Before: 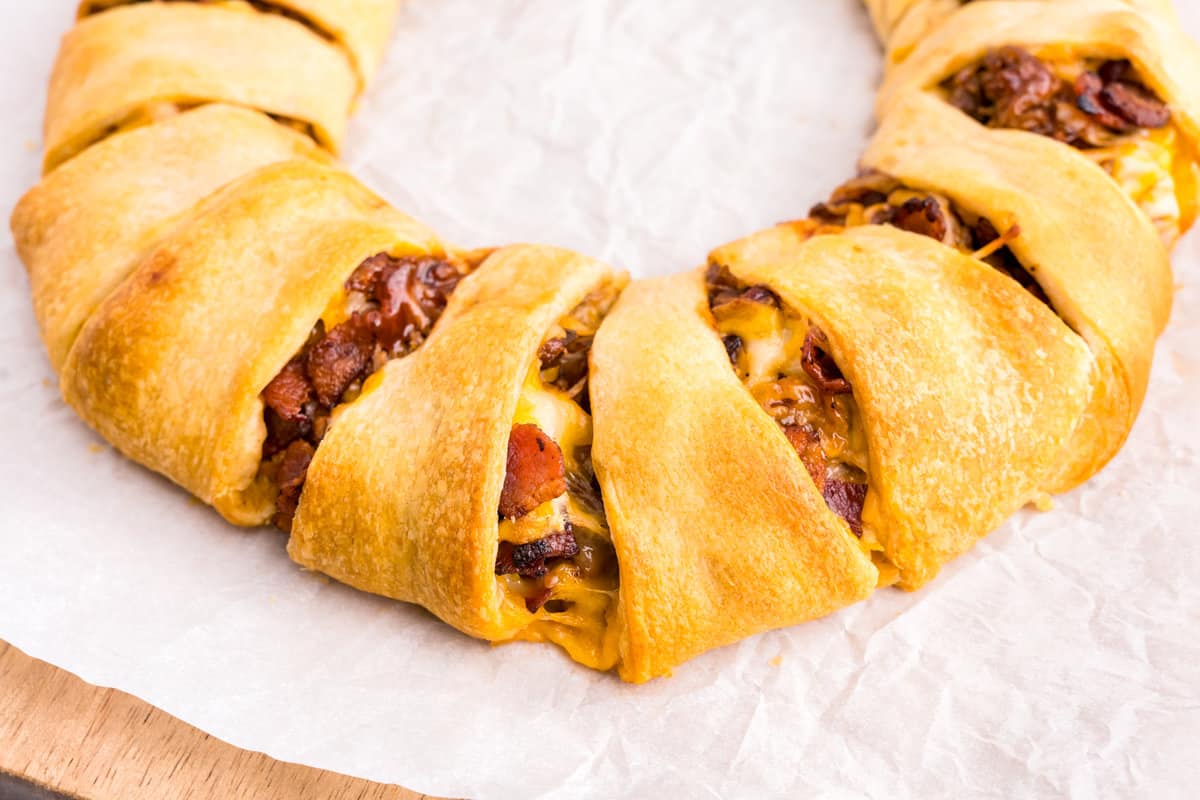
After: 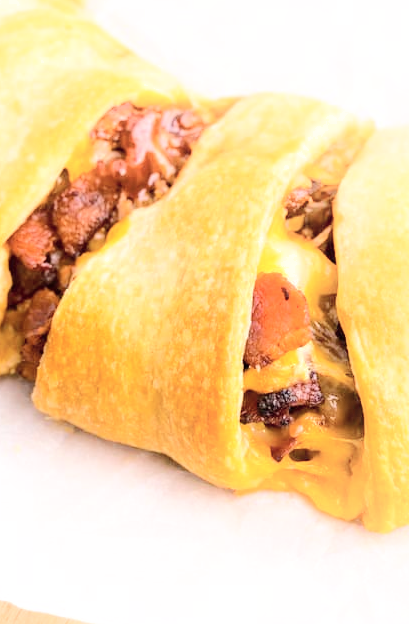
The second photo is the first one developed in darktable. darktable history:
crop and rotate: left 21.325%, top 18.973%, right 44.526%, bottom 2.999%
exposure: exposure 0.2 EV, compensate highlight preservation false
shadows and highlights: shadows -39.86, highlights 64.37, soften with gaussian
